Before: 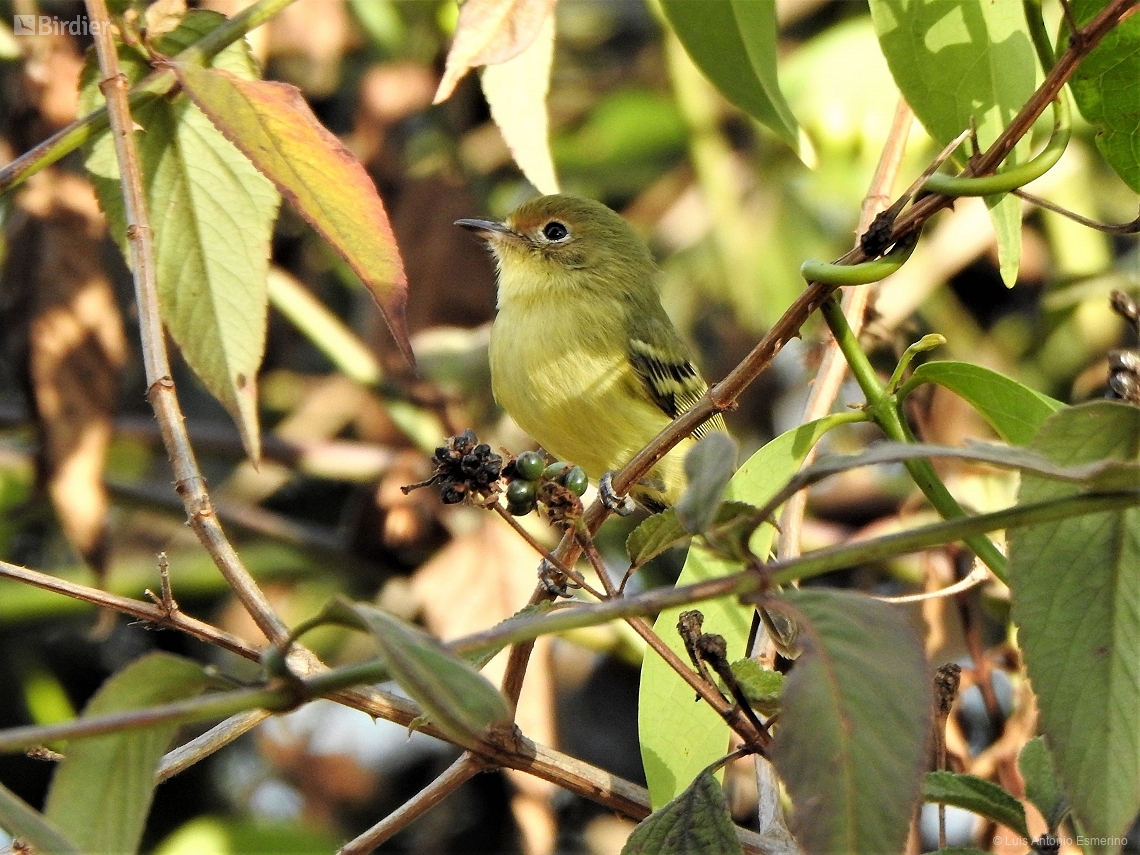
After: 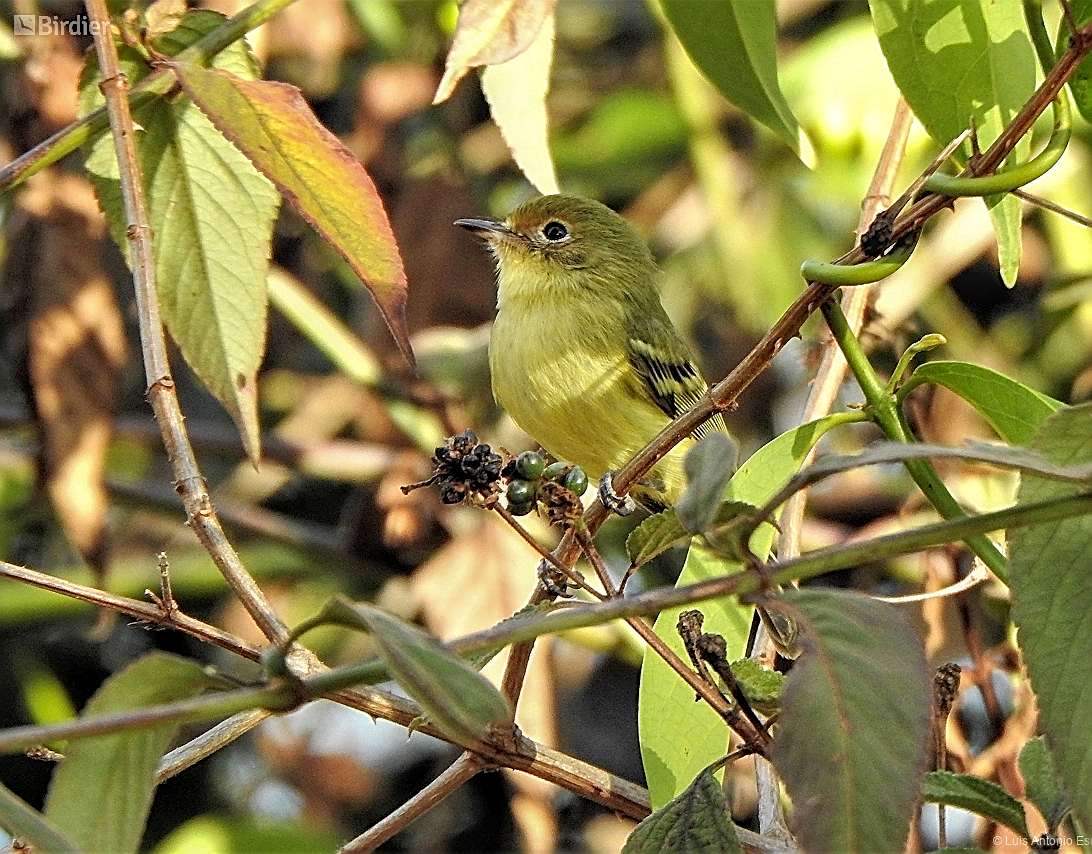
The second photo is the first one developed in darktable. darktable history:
crop: right 4.157%, bottom 0.03%
sharpen: amount 0.99
shadows and highlights: on, module defaults
local contrast: on, module defaults
